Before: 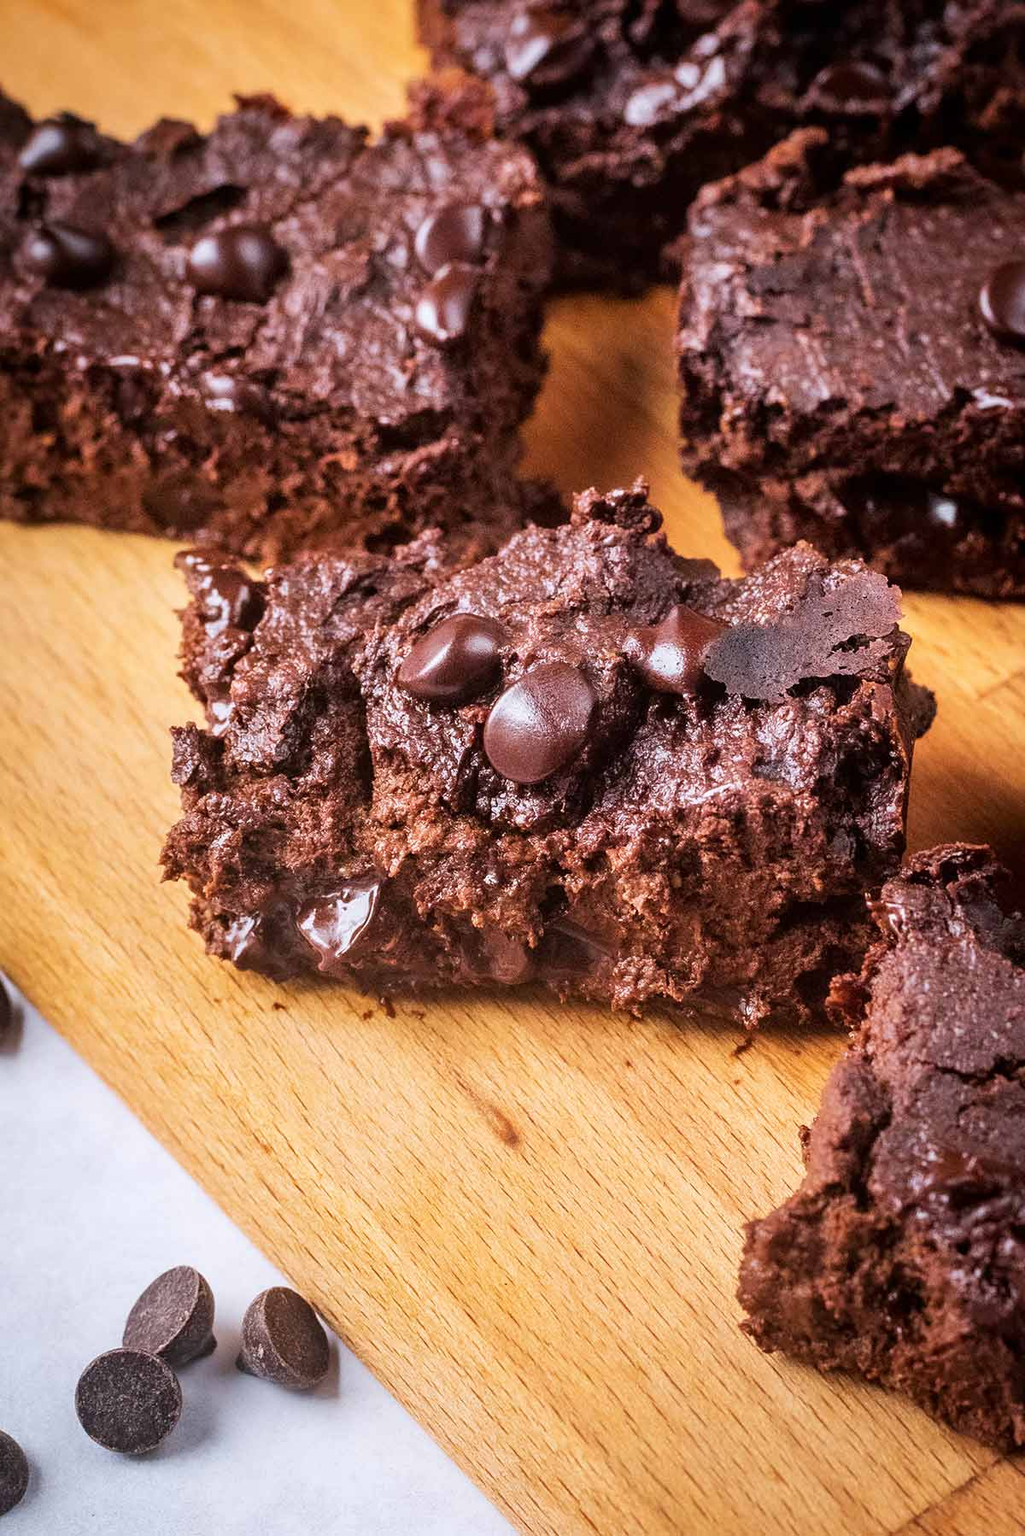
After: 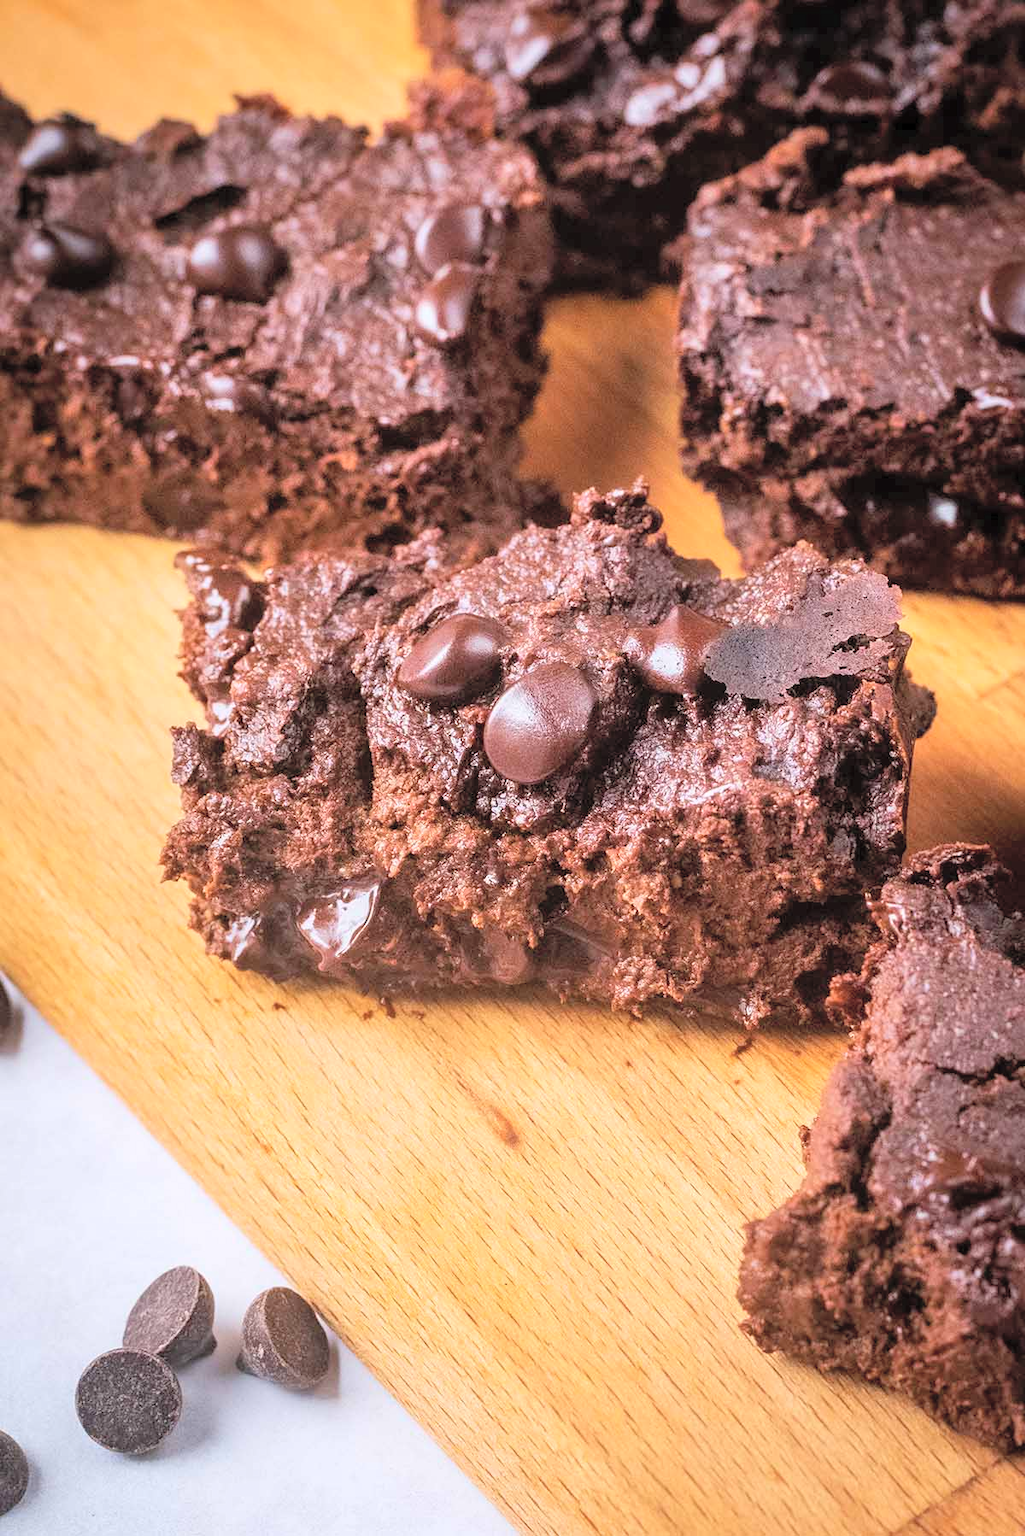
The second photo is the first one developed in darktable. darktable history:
contrast brightness saturation: brightness 0.279
